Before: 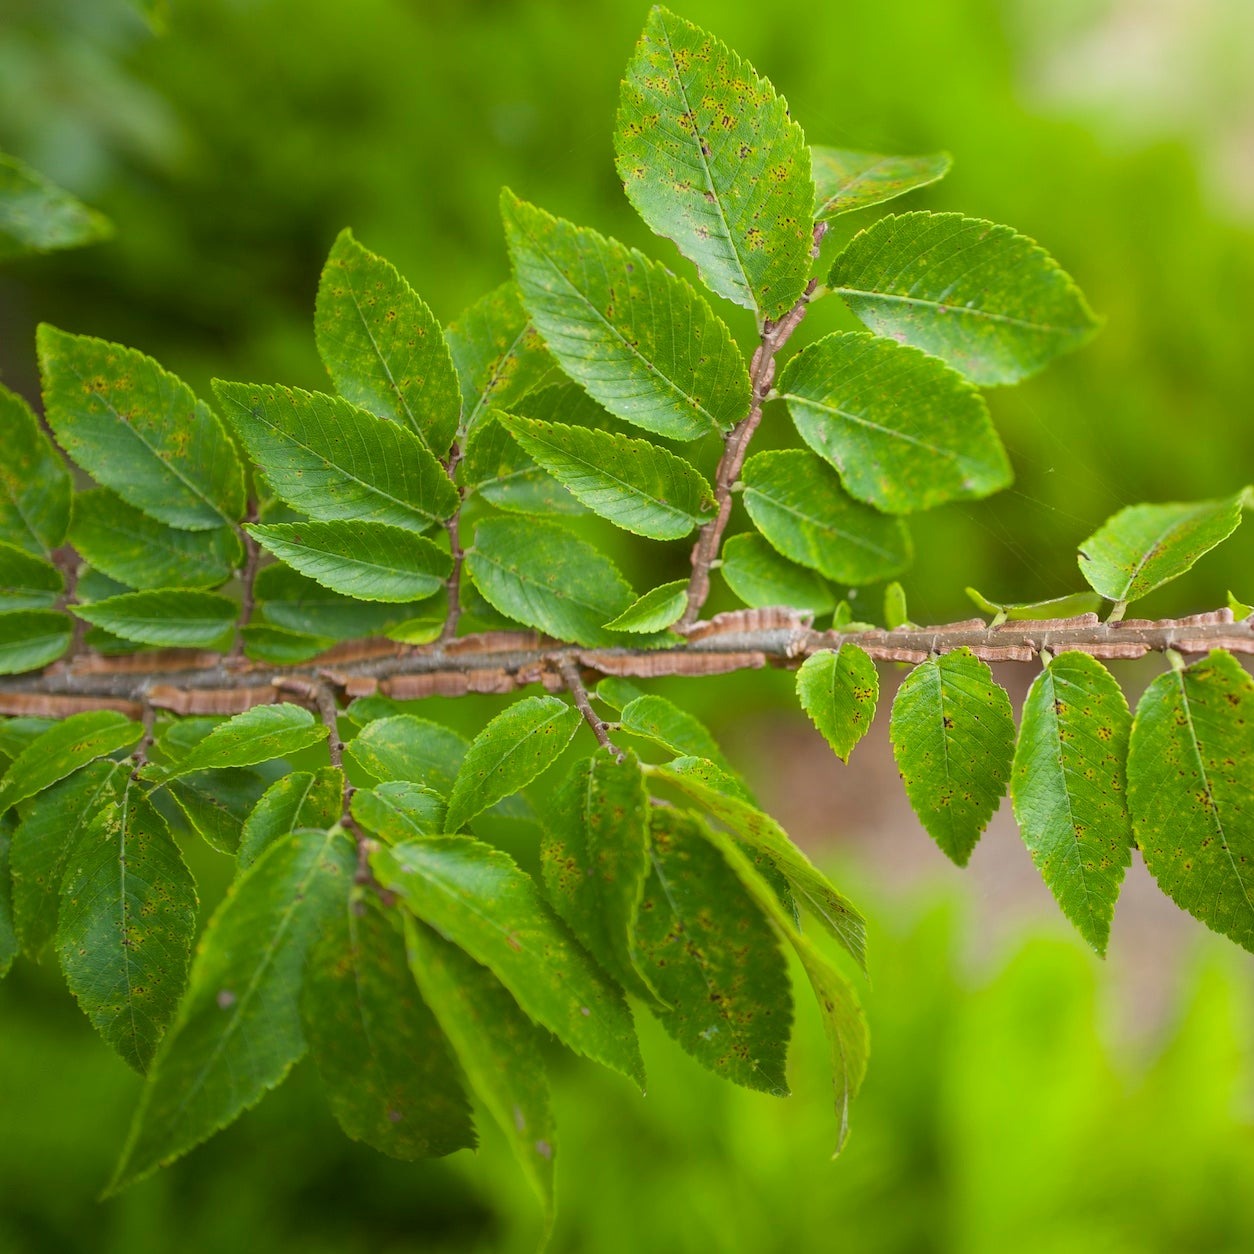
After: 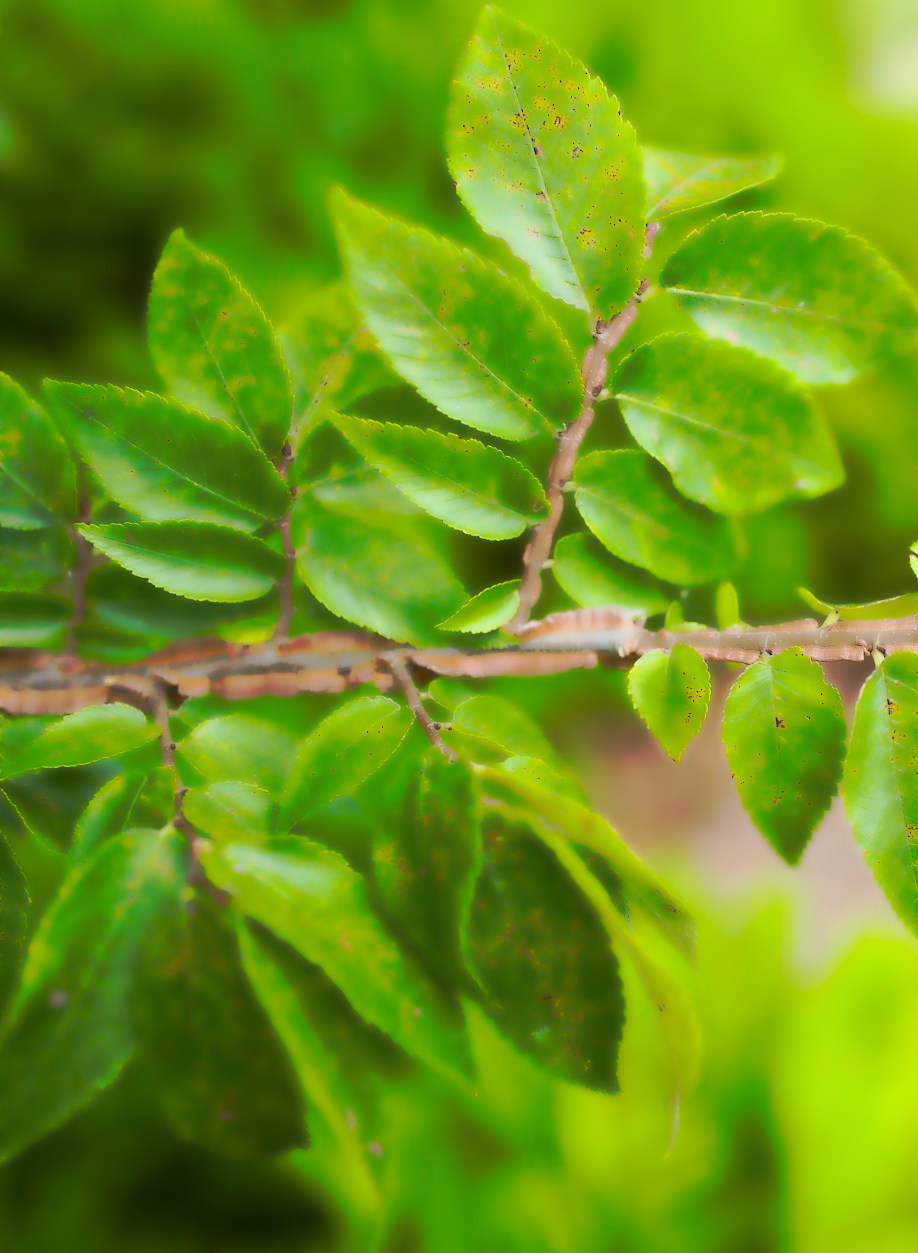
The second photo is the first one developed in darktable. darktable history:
crop: left 13.443%, right 13.31%
tone equalizer: -8 EV -0.417 EV, -7 EV -0.389 EV, -6 EV -0.333 EV, -5 EV -0.222 EV, -3 EV 0.222 EV, -2 EV 0.333 EV, -1 EV 0.389 EV, +0 EV 0.417 EV, edges refinement/feathering 500, mask exposure compensation -1.57 EV, preserve details no
tone curve: curves: ch0 [(0, 0) (0.003, 0.003) (0.011, 0.011) (0.025, 0.024) (0.044, 0.043) (0.069, 0.068) (0.1, 0.097) (0.136, 0.133) (0.177, 0.173) (0.224, 0.219) (0.277, 0.271) (0.335, 0.327) (0.399, 0.39) (0.468, 0.457) (0.543, 0.582) (0.623, 0.655) (0.709, 0.734) (0.801, 0.817) (0.898, 0.906) (1, 1)], preserve colors none
lowpass: radius 4, soften with bilateral filter, unbound 0
